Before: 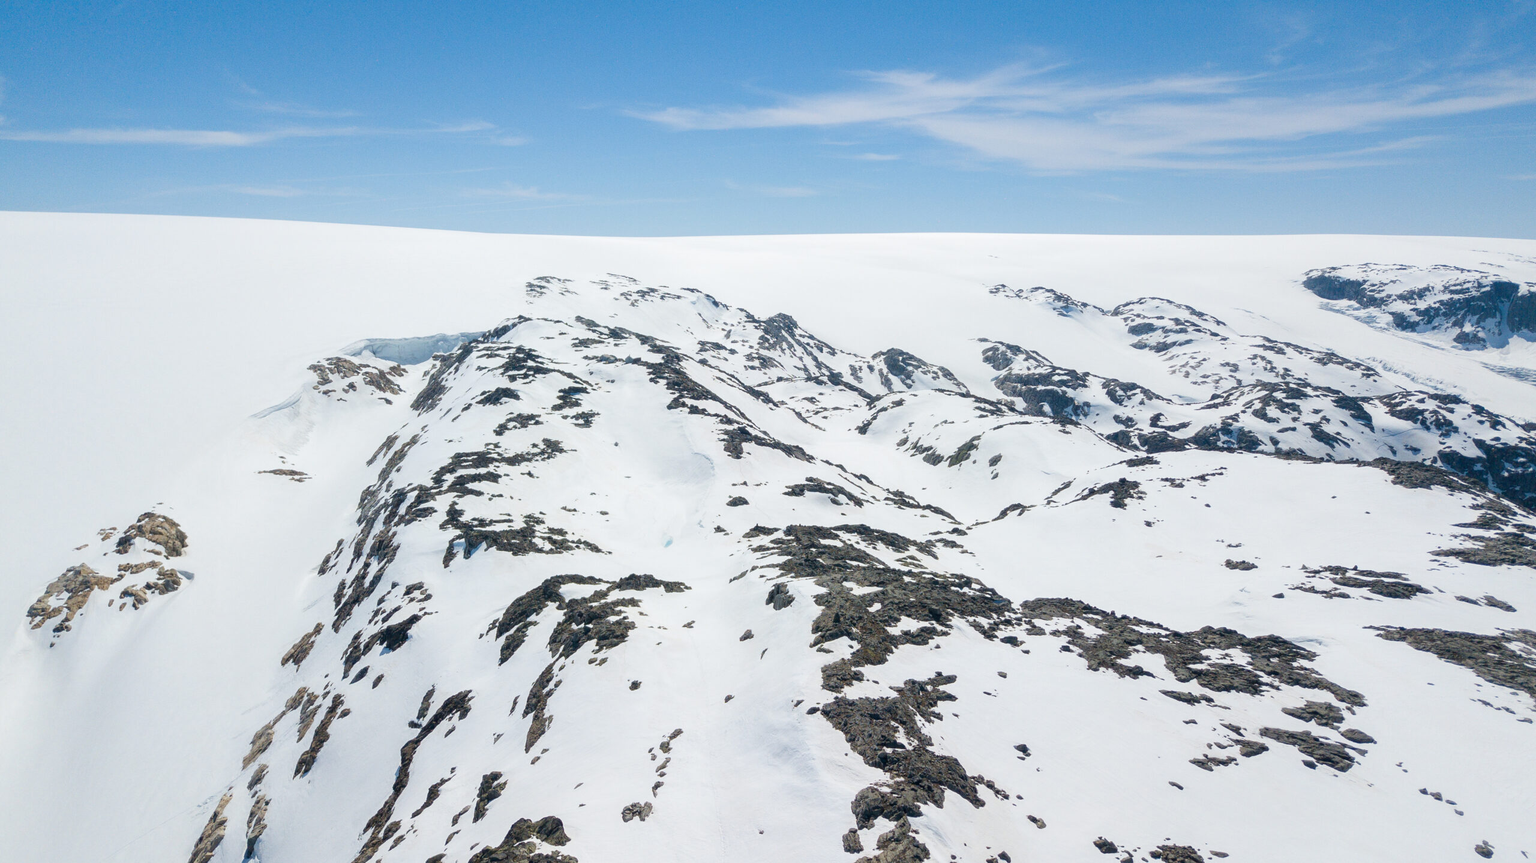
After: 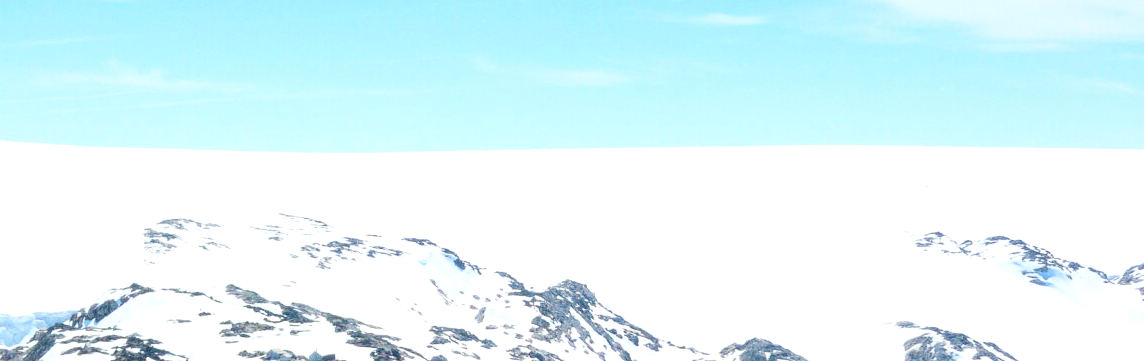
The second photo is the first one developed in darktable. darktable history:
exposure: exposure 0.6 EV, compensate highlight preservation false
contrast brightness saturation: contrast 0.2, brightness 0.16, saturation 0.22
crop: left 28.64%, top 16.832%, right 26.637%, bottom 58.055%
